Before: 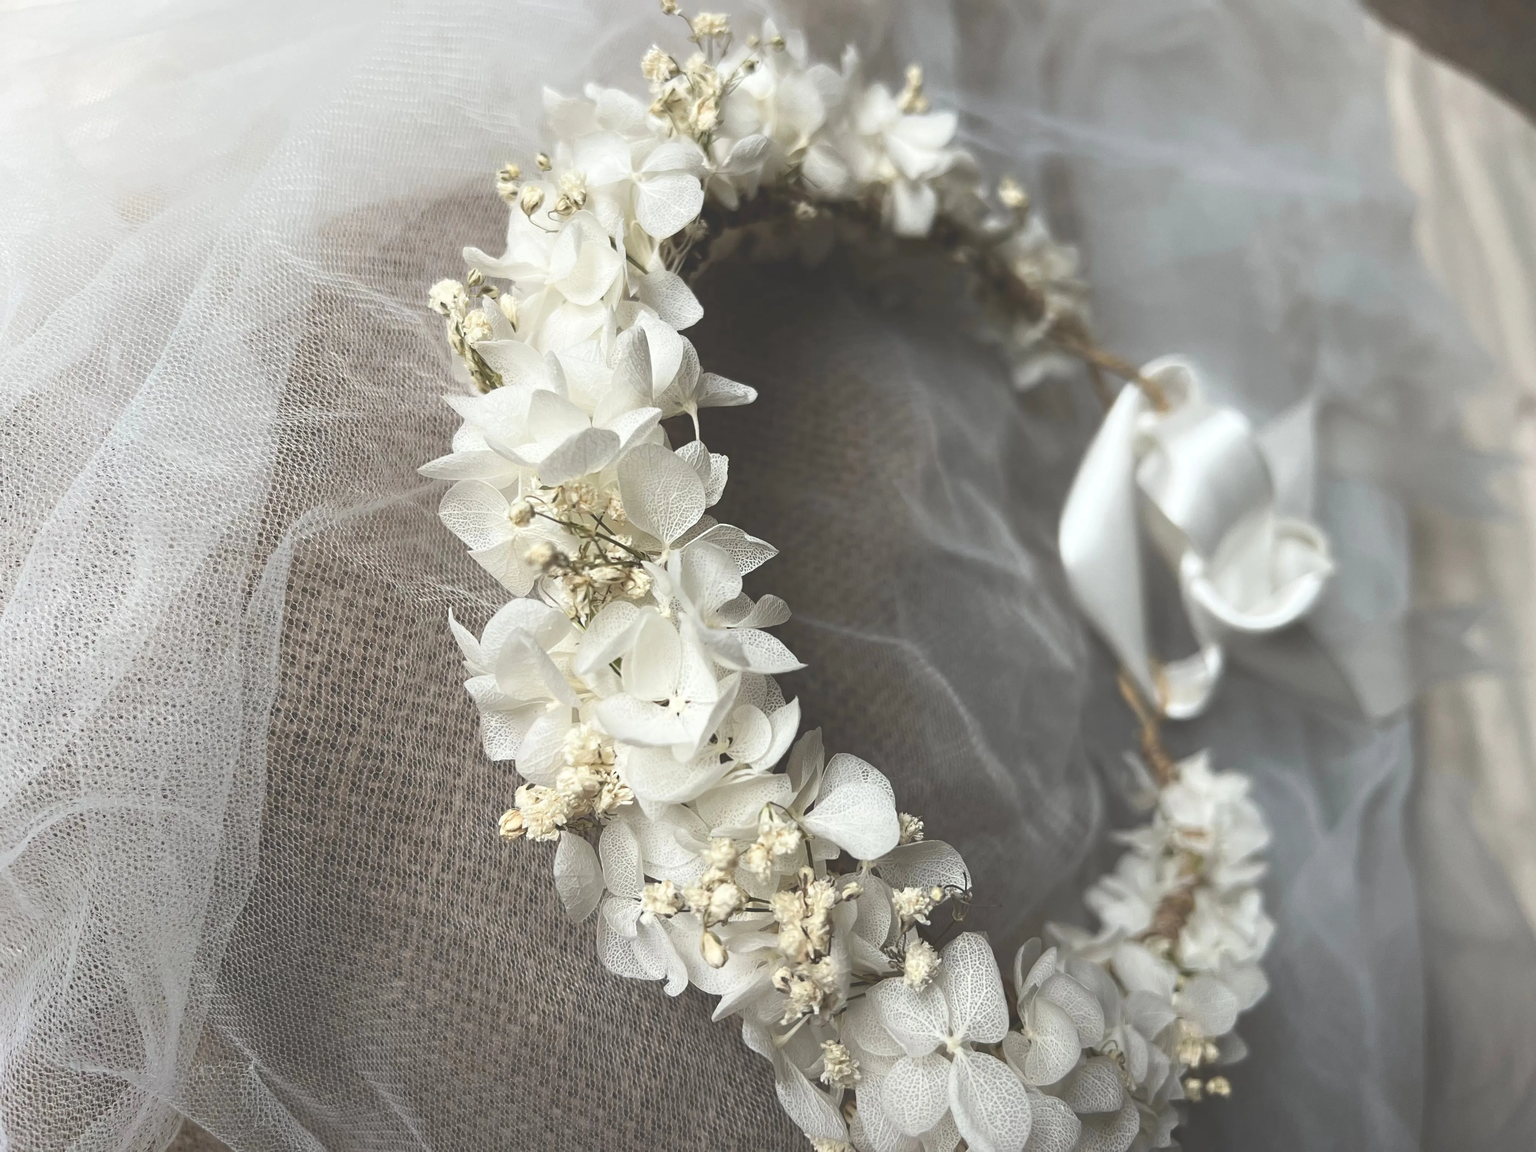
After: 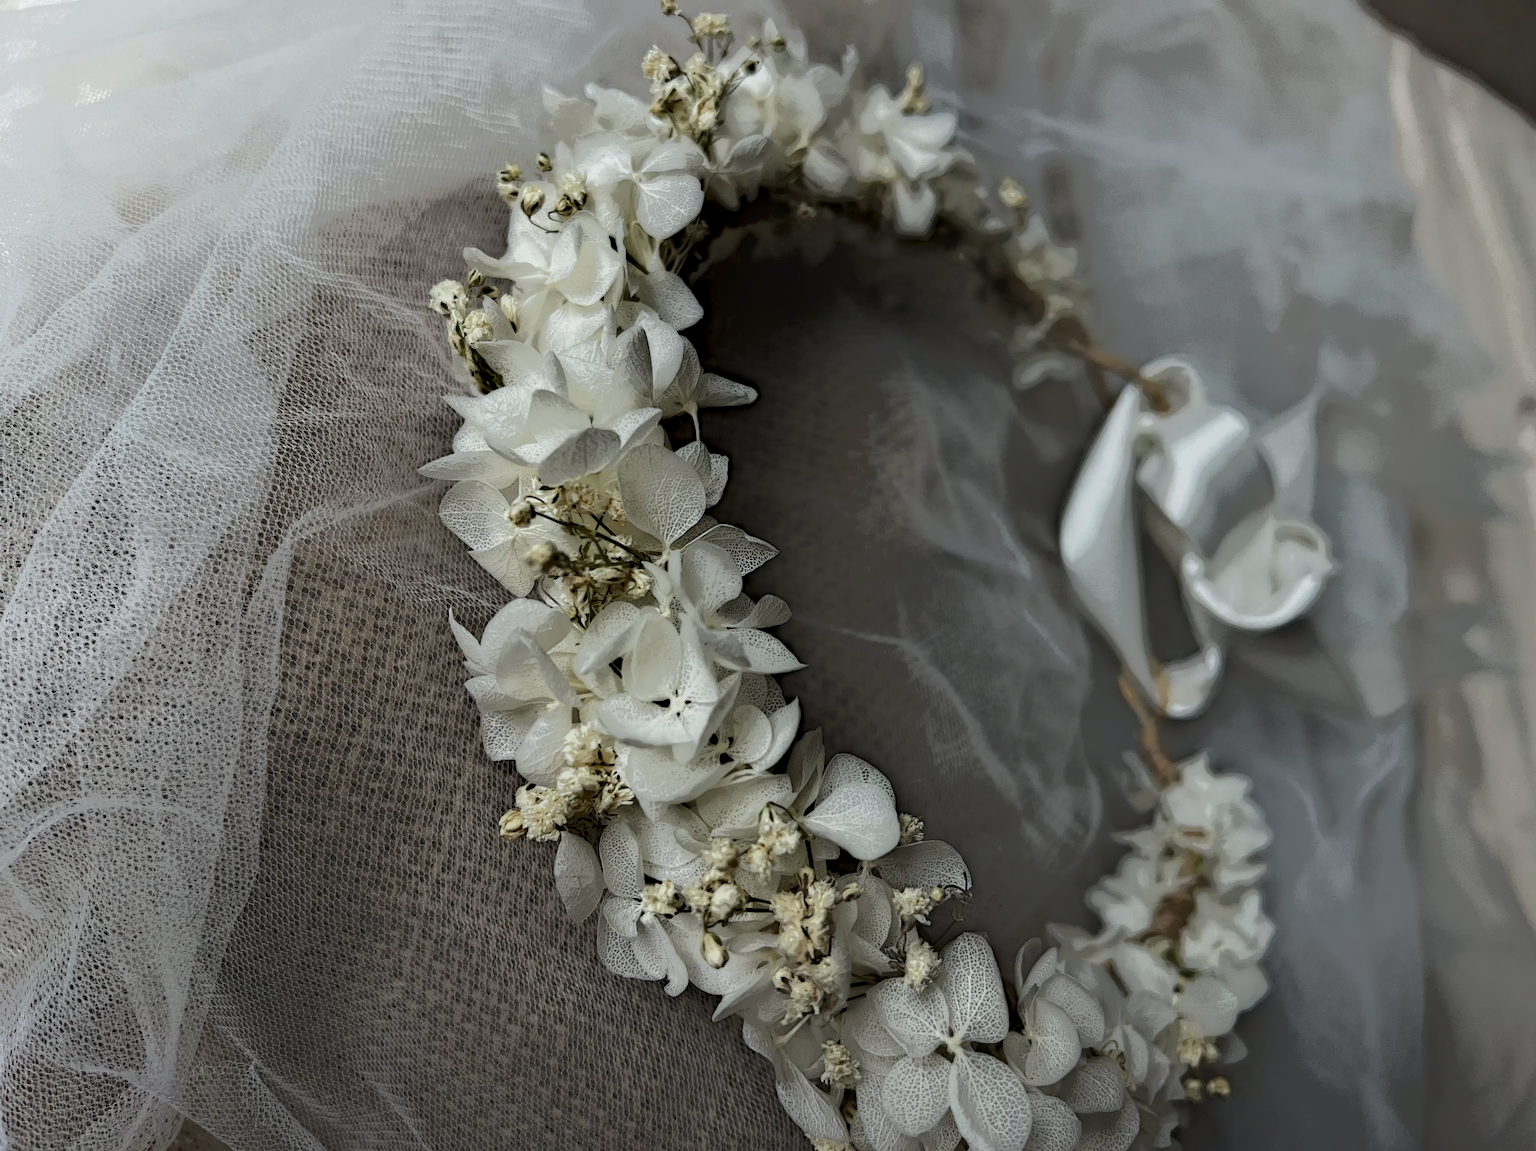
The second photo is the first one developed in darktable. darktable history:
local contrast: highlights 0%, shadows 198%, detail 164%, midtone range 0.001
shadows and highlights: shadows 12, white point adjustment 1.2, soften with gaussian
white balance: red 0.986, blue 1.01
